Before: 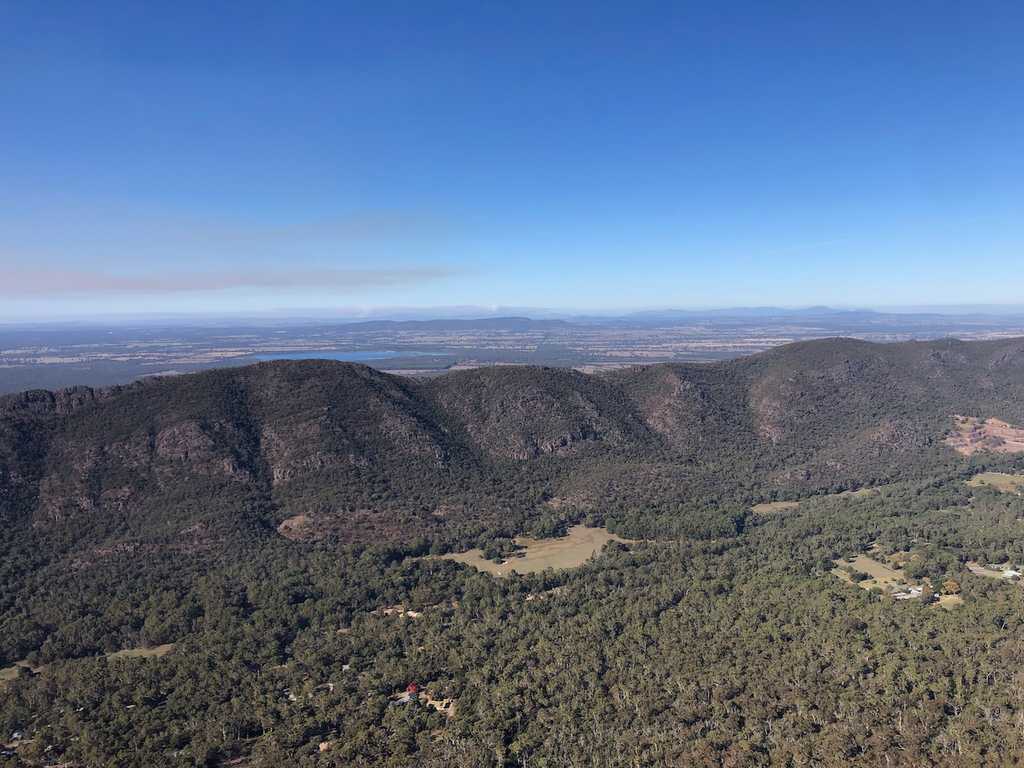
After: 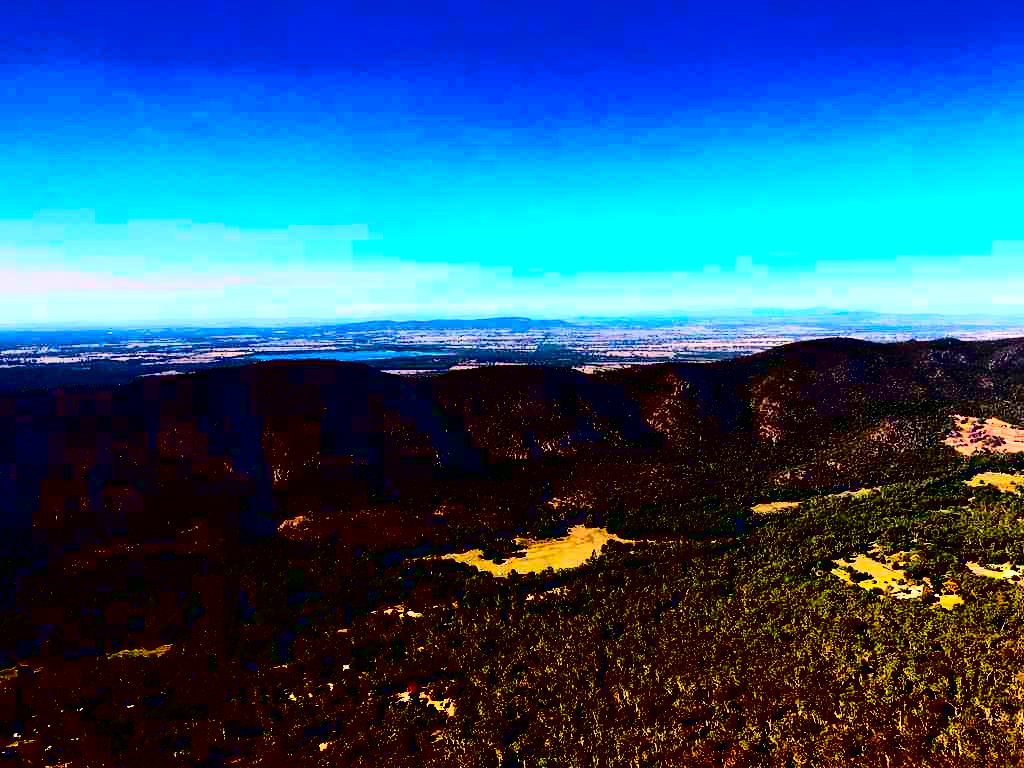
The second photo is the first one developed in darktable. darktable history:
contrast brightness saturation: contrast 0.77, brightness -1, saturation 1
white balance: red 1.029, blue 0.92
color balance rgb: global offset › luminance -0.37%, perceptual saturation grading › highlights -17.77%, perceptual saturation grading › mid-tones 33.1%, perceptual saturation grading › shadows 50.52%, perceptual brilliance grading › highlights 20%, perceptual brilliance grading › mid-tones 20%, perceptual brilliance grading › shadows -20%, global vibrance 50%
